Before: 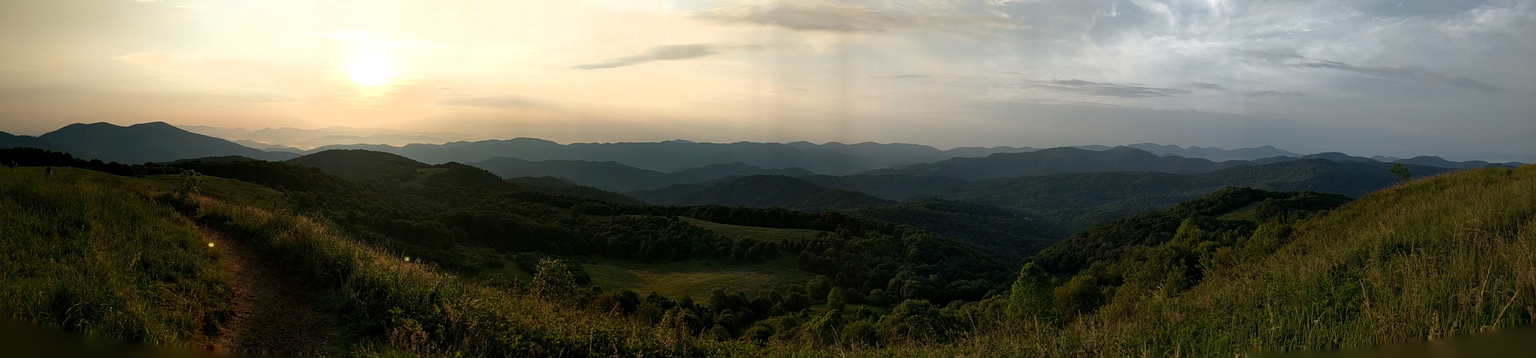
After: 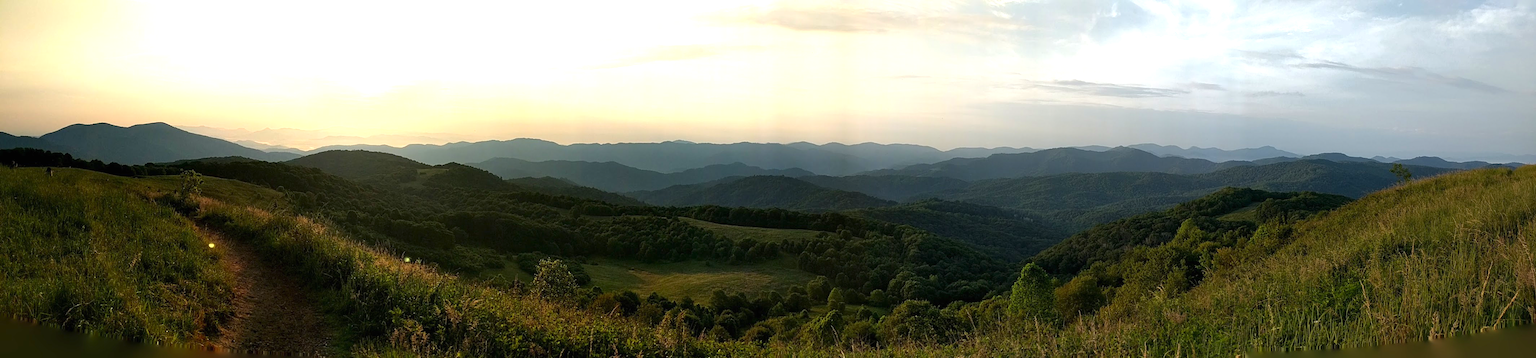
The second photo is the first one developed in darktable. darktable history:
exposure: black level correction 0, exposure 0.95 EV, compensate exposure bias true, compensate highlight preservation false
contrast brightness saturation: contrast 0.1, brightness 0.03, saturation 0.09
